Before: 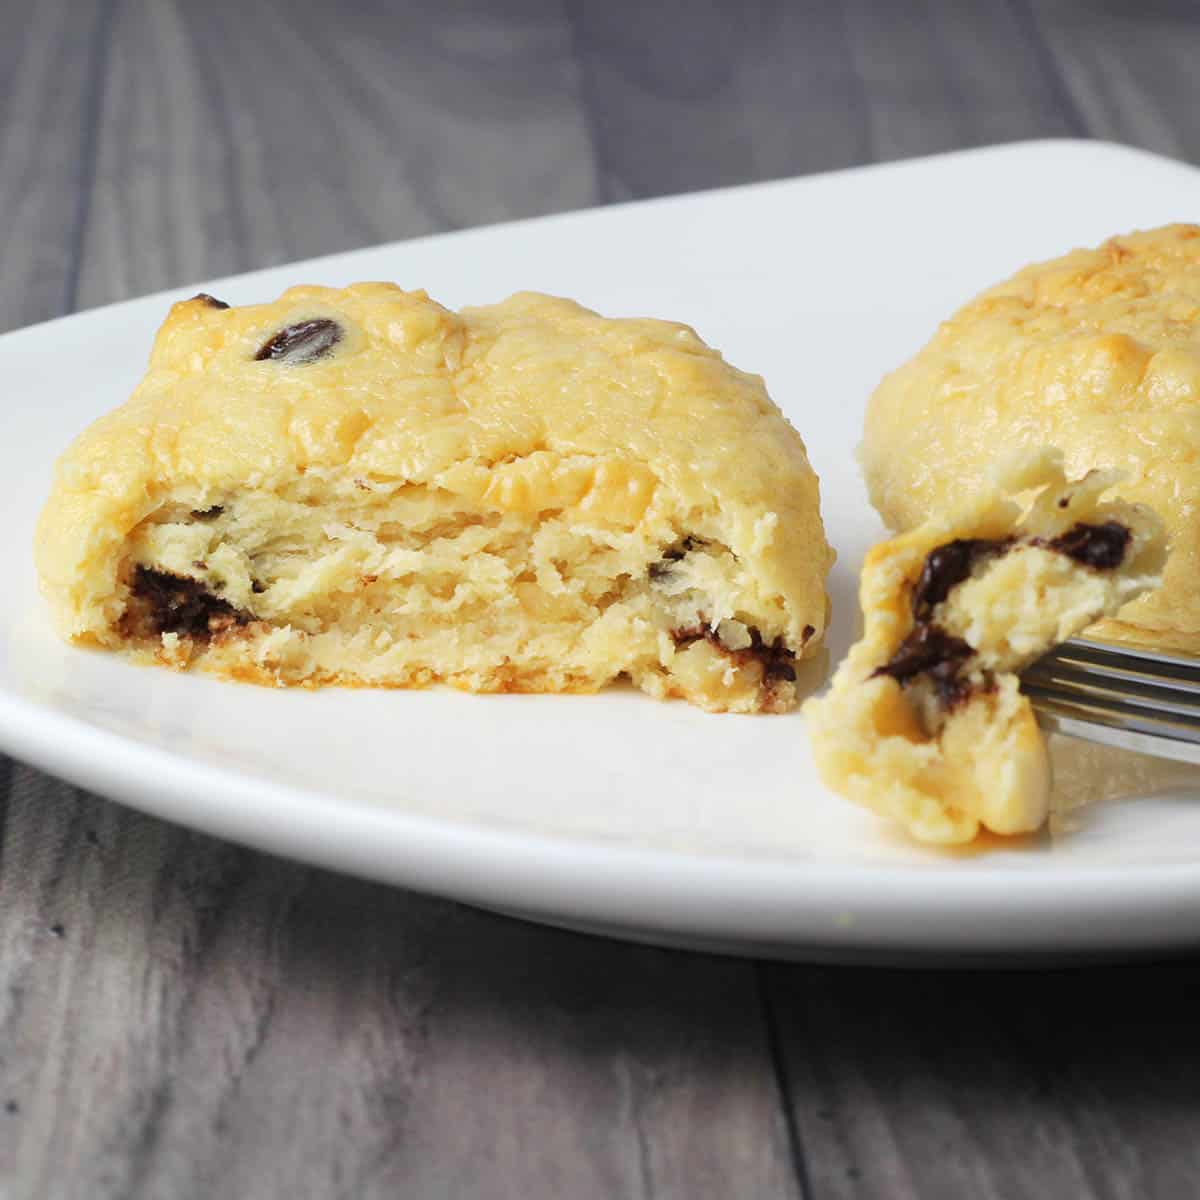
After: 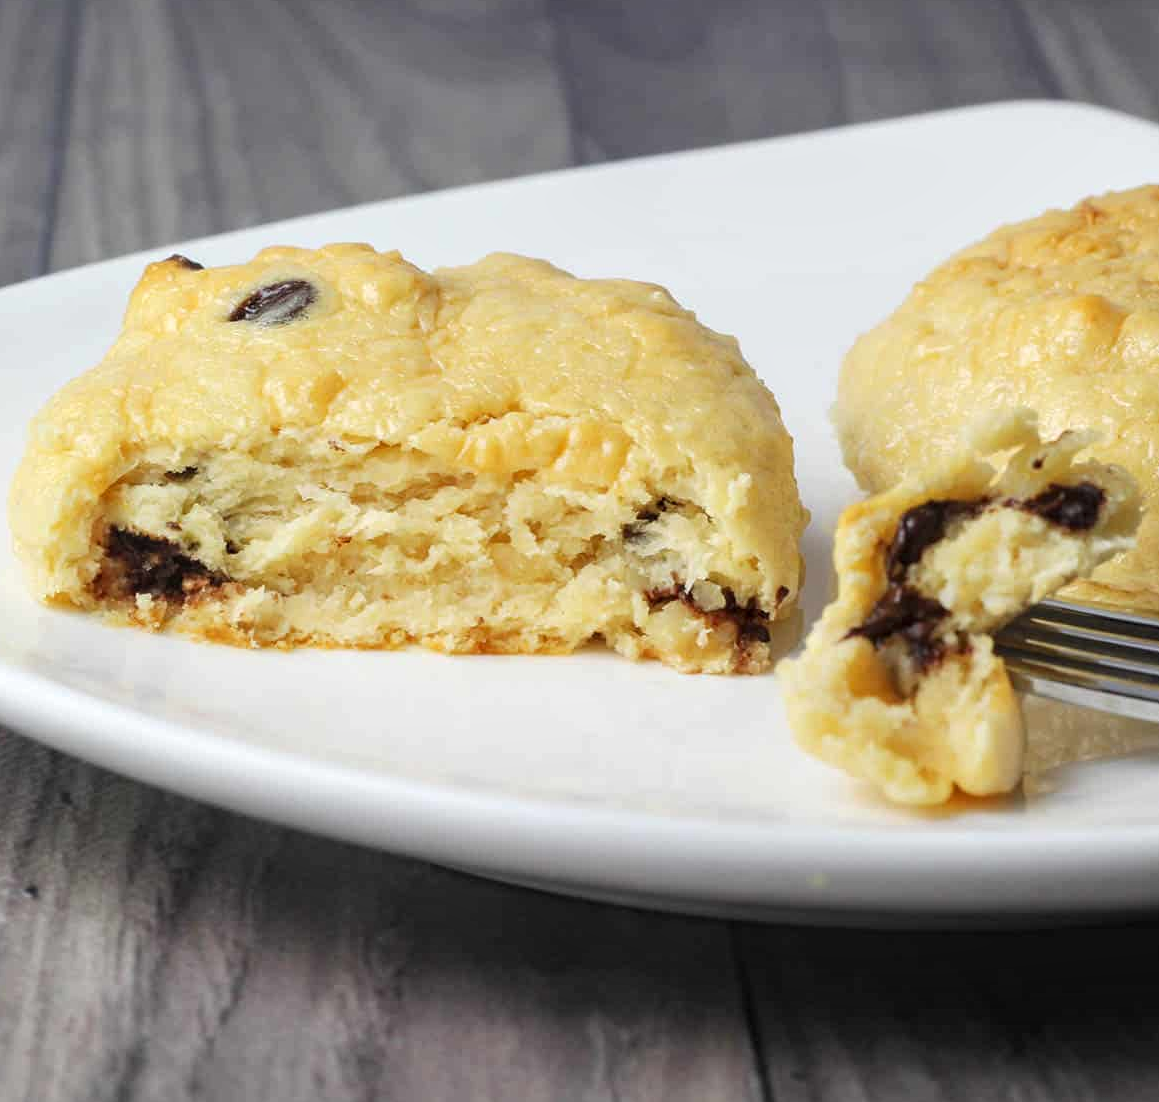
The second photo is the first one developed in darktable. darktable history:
local contrast: on, module defaults
exposure: compensate highlight preservation false
crop: left 2.201%, top 3.299%, right 1.194%, bottom 4.856%
